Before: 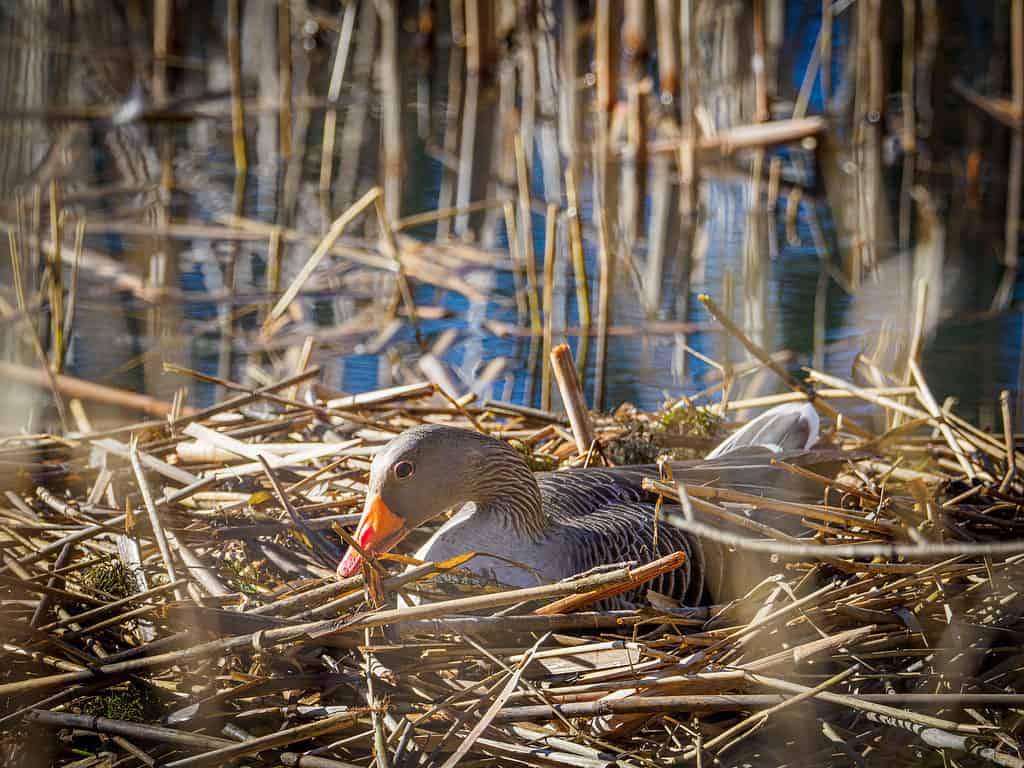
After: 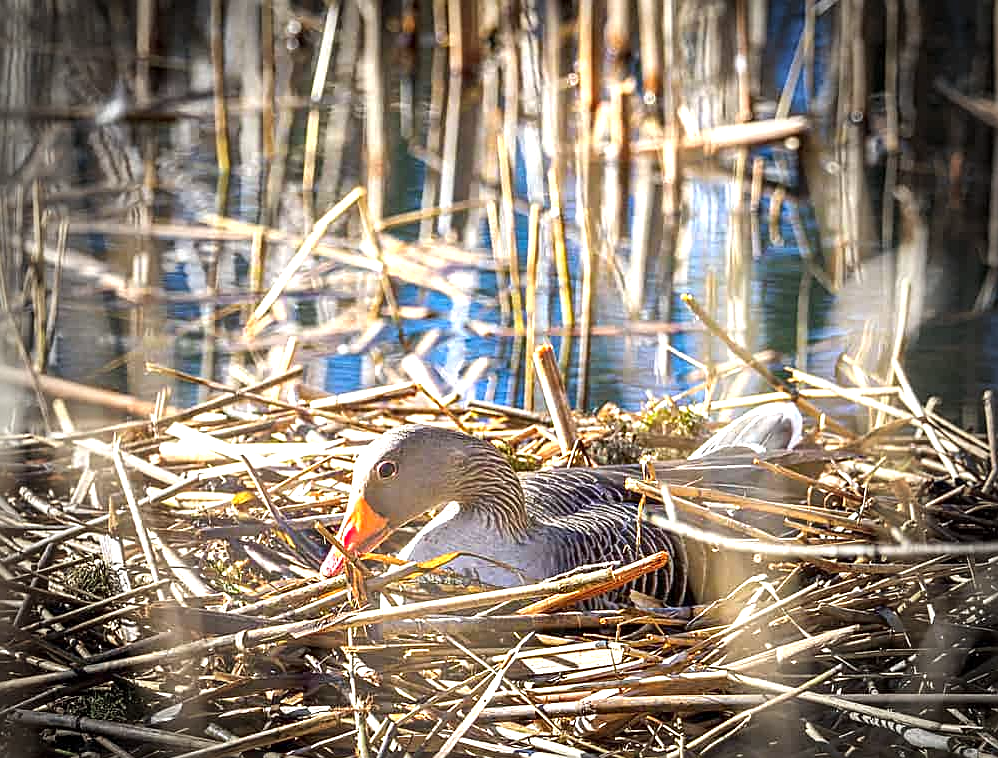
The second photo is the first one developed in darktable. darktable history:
local contrast: mode bilateral grid, contrast 20, coarseness 50, detail 119%, midtone range 0.2
crop and rotate: left 1.755%, right 0.704%, bottom 1.287%
exposure: black level correction 0, exposure 1.199 EV, compensate highlight preservation false
sharpen: on, module defaults
vignetting: fall-off start 65.42%, brightness -0.467, width/height ratio 0.882
